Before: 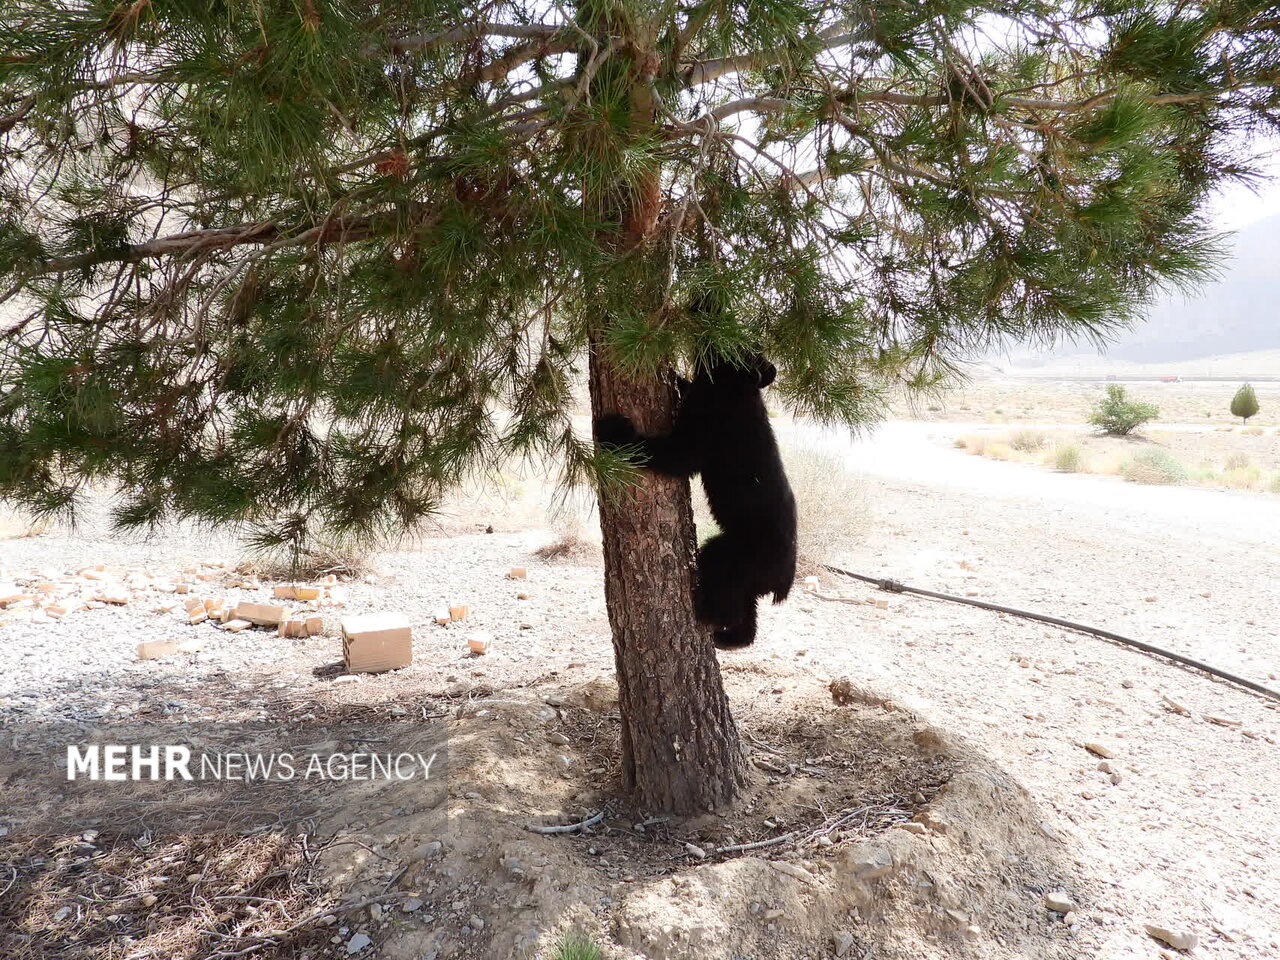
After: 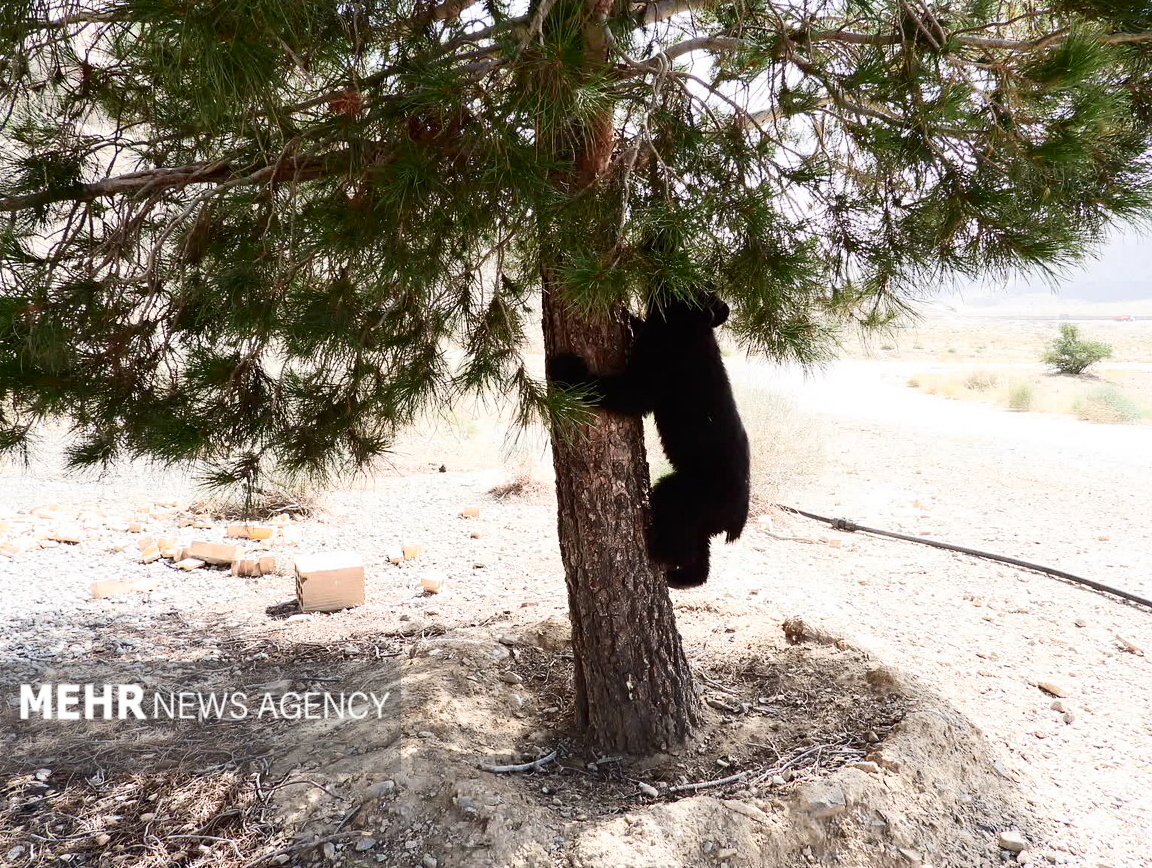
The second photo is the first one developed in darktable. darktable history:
crop: left 3.73%, top 6.39%, right 6.224%, bottom 3.179%
contrast brightness saturation: contrast 0.217
color zones: curves: ch0 [(0, 0.465) (0.092, 0.596) (0.289, 0.464) (0.429, 0.453) (0.571, 0.464) (0.714, 0.455) (0.857, 0.462) (1, 0.465)]
tone equalizer: smoothing diameter 24.89%, edges refinement/feathering 13.22, preserve details guided filter
